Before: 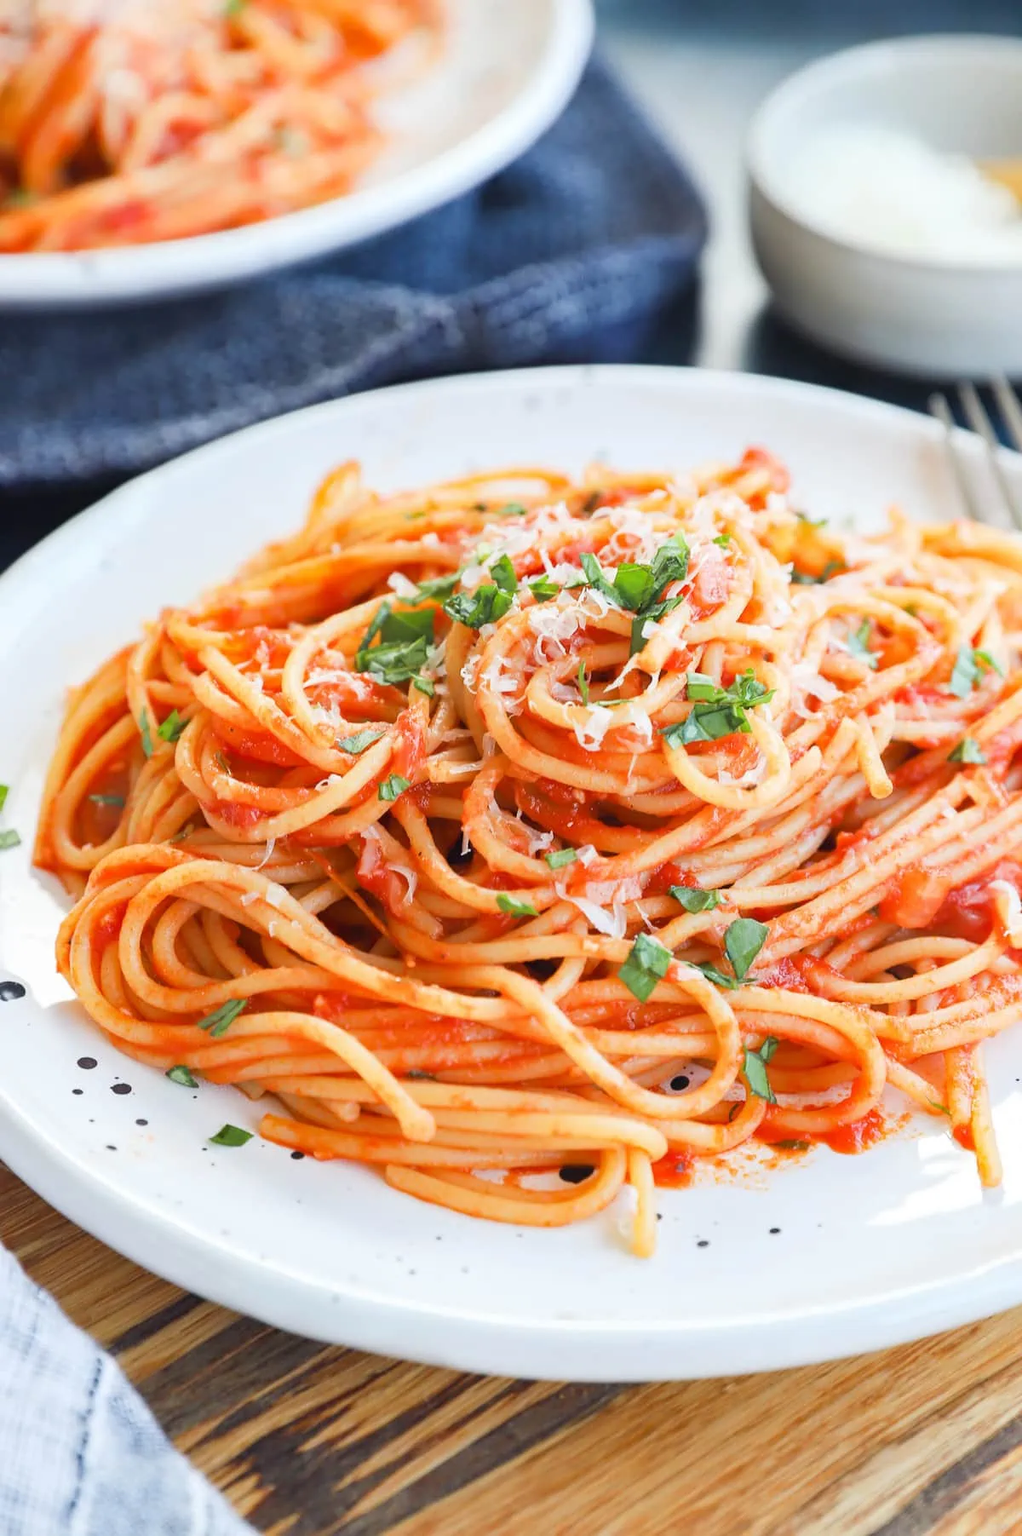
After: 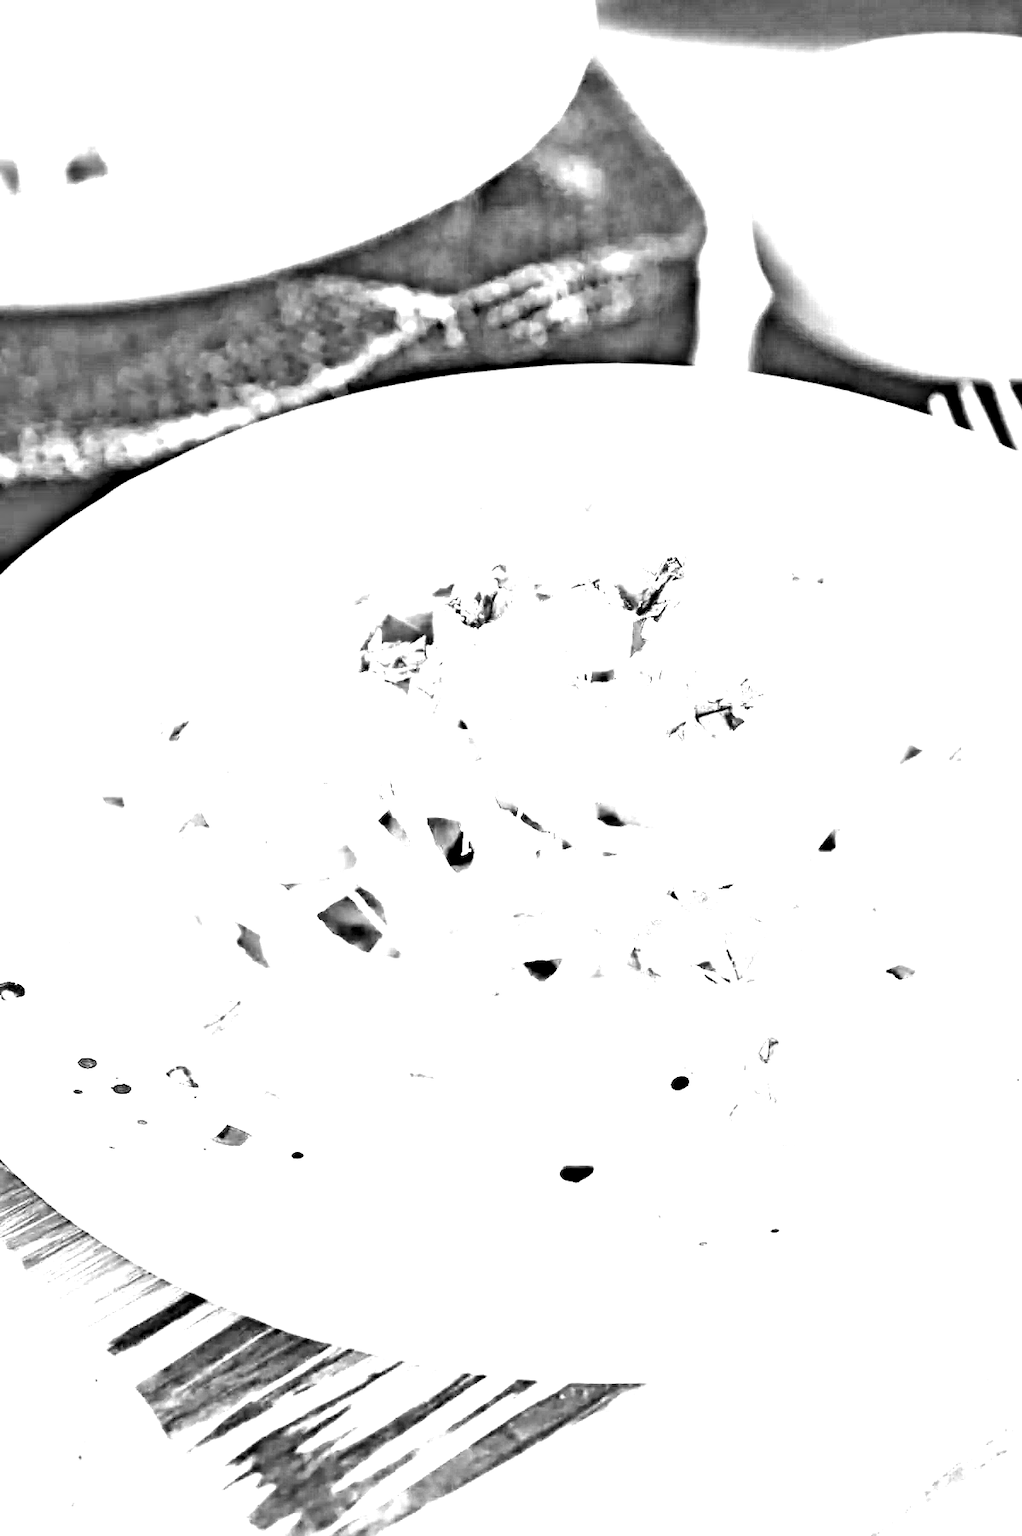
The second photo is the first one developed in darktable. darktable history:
exposure: exposure 1.5 EV, compensate highlight preservation false
white balance: red 3.316, blue 0.783
color correction: saturation 0.2
highpass: on, module defaults | blend: blend mode overlay, opacity 50%; mask: uniform (no mask)
